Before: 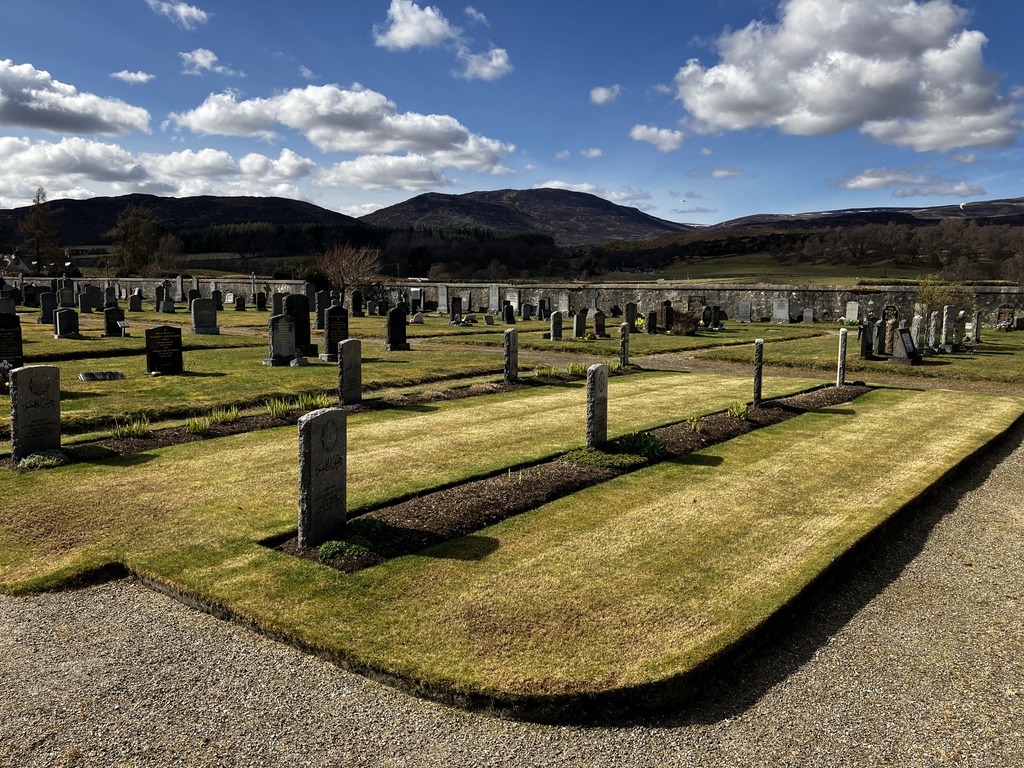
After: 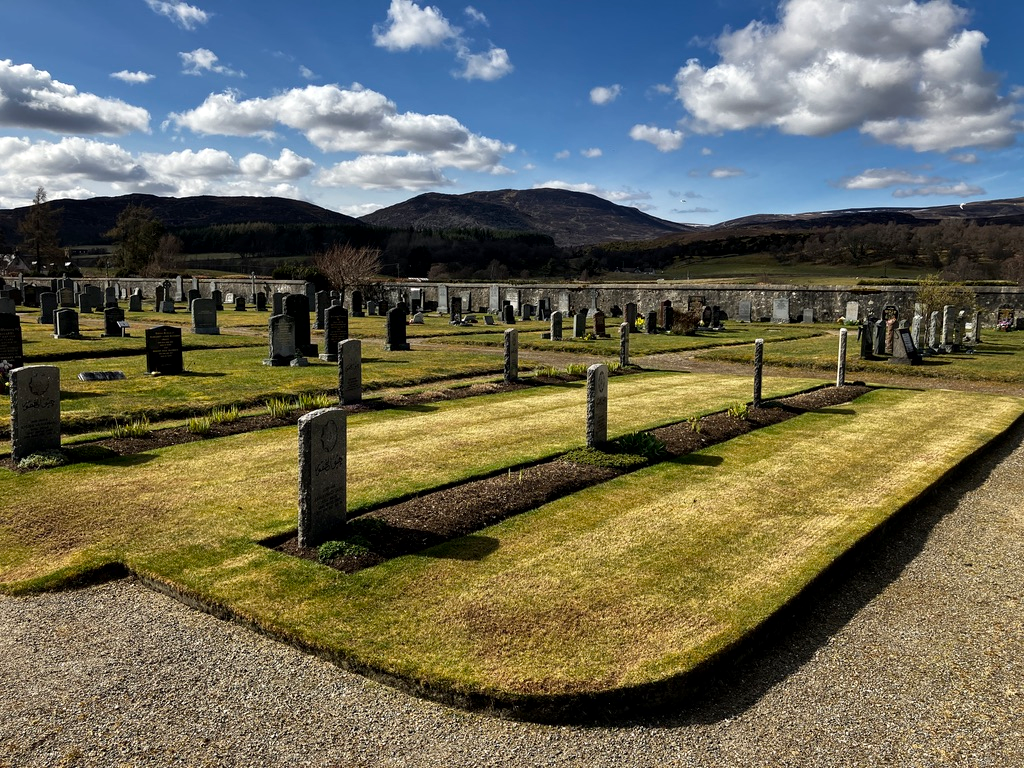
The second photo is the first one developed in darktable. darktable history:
local contrast: mode bilateral grid, contrast 20, coarseness 51, detail 128%, midtone range 0.2
